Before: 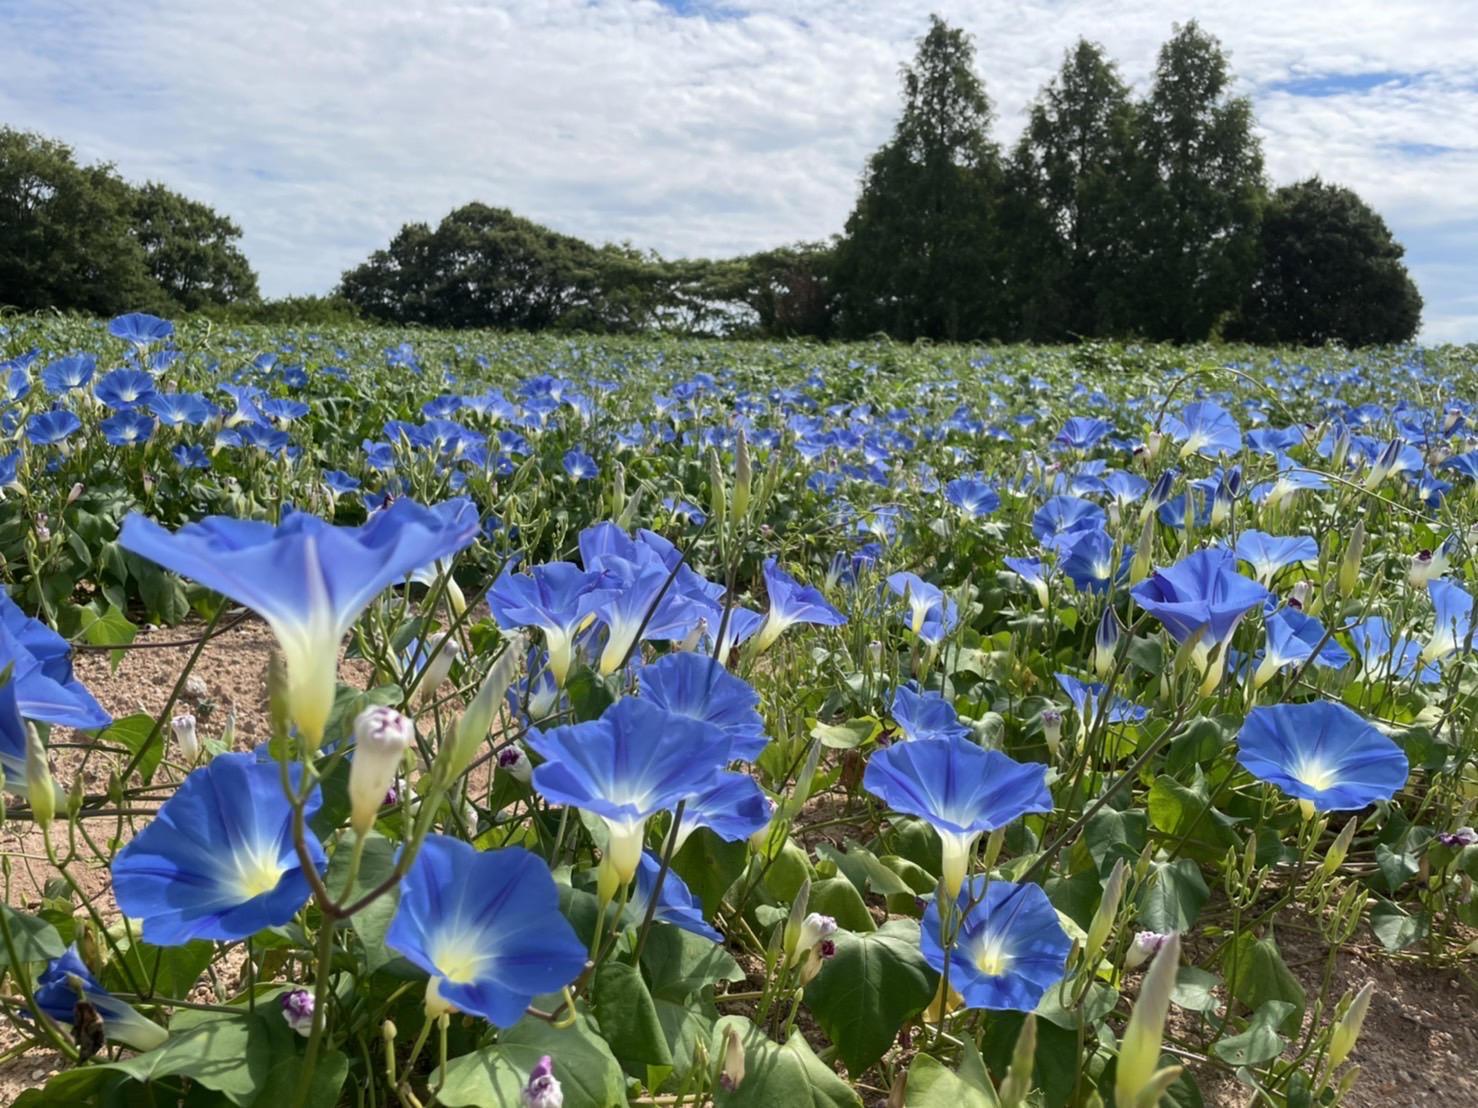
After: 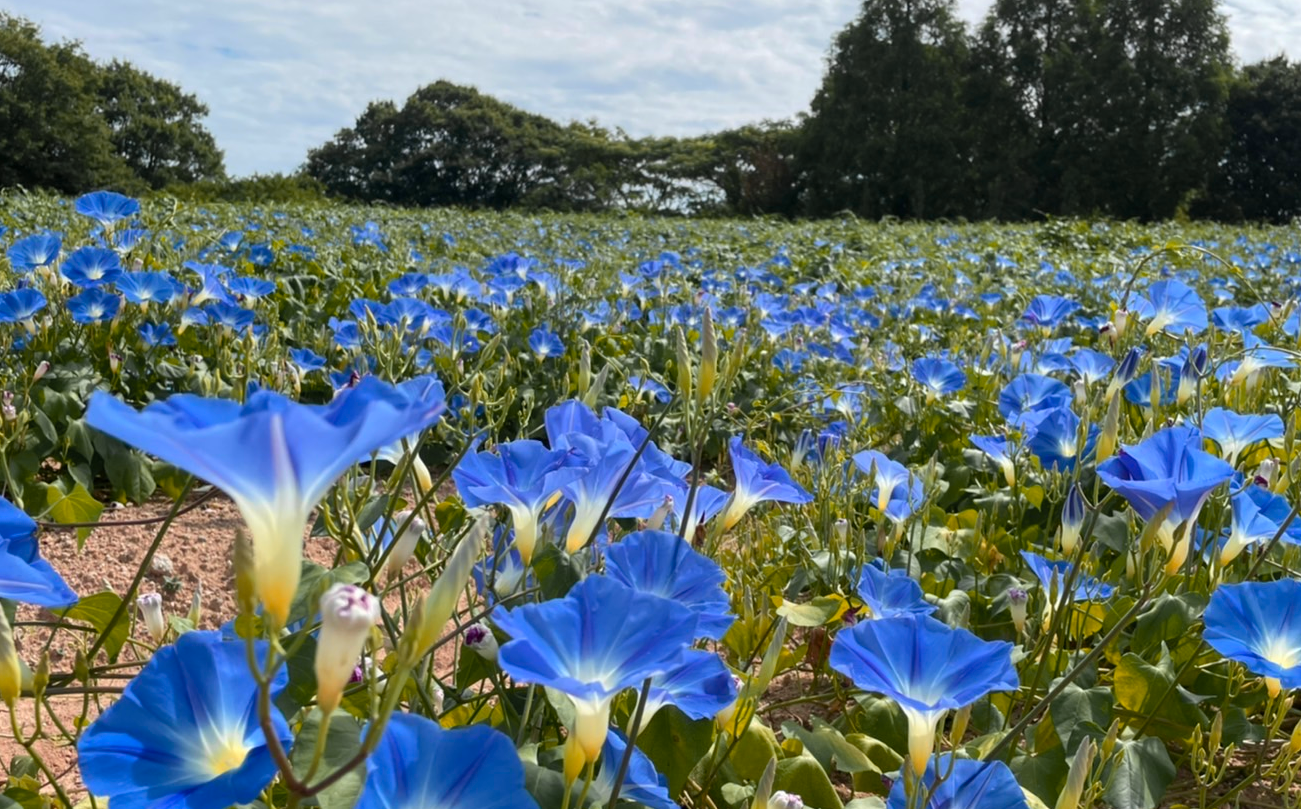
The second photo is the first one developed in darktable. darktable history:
crop and rotate: left 2.38%, top 11.019%, right 9.547%, bottom 15.877%
color zones: curves: ch1 [(0.309, 0.524) (0.41, 0.329) (0.508, 0.509)]; ch2 [(0.25, 0.457) (0.75, 0.5)], mix 40.26%
